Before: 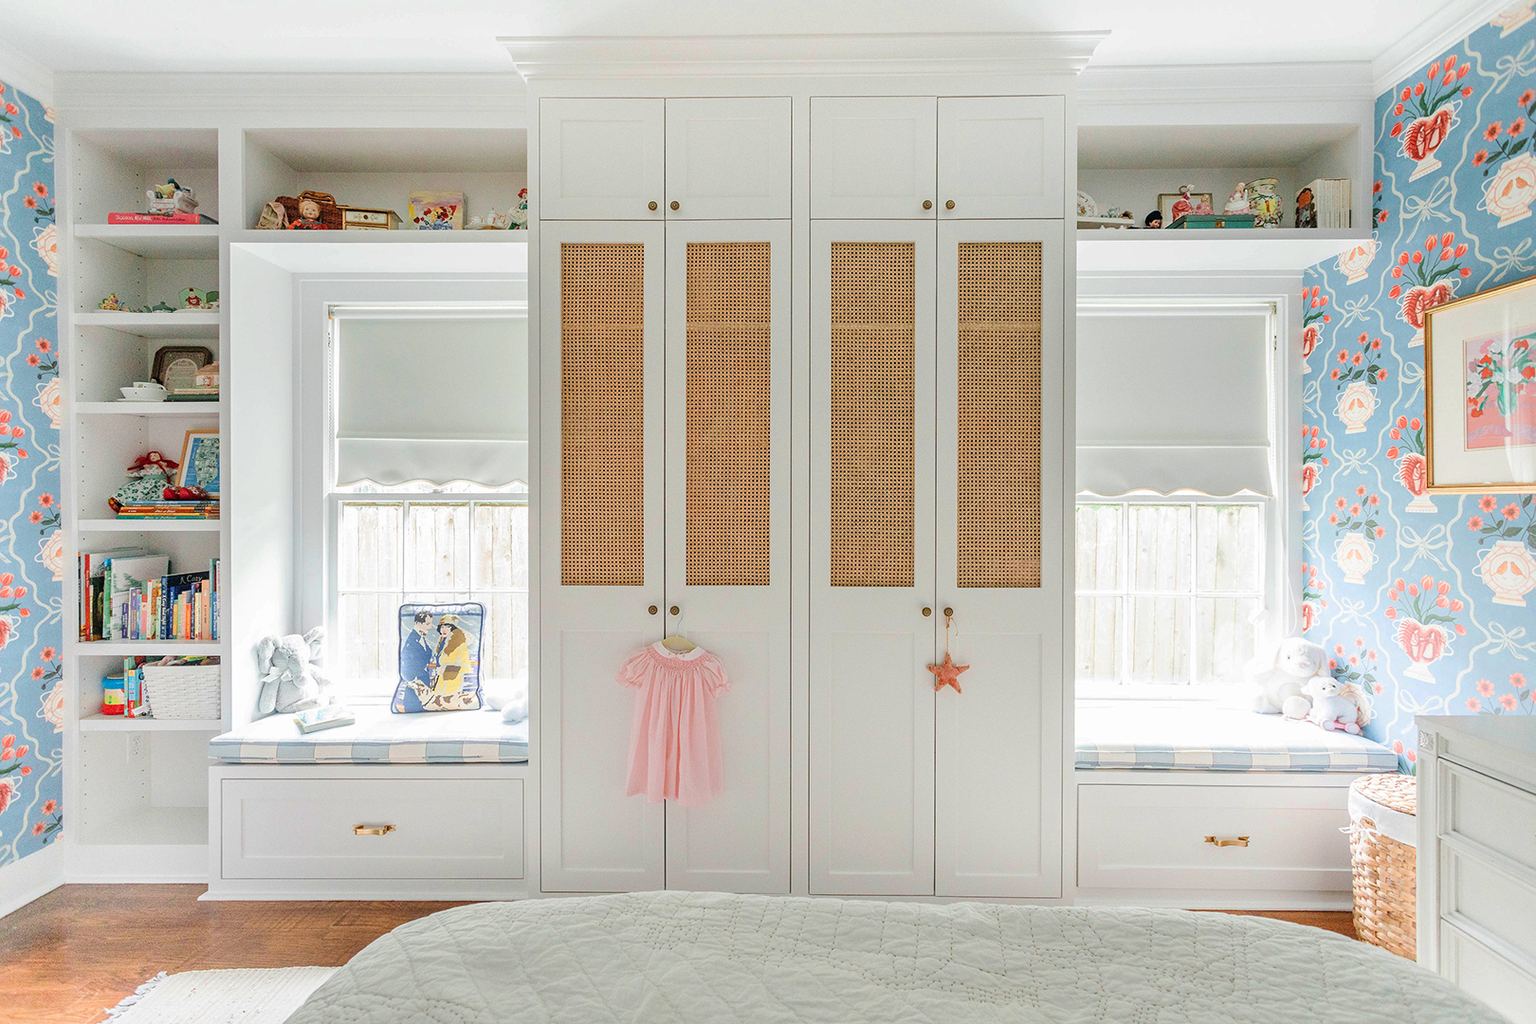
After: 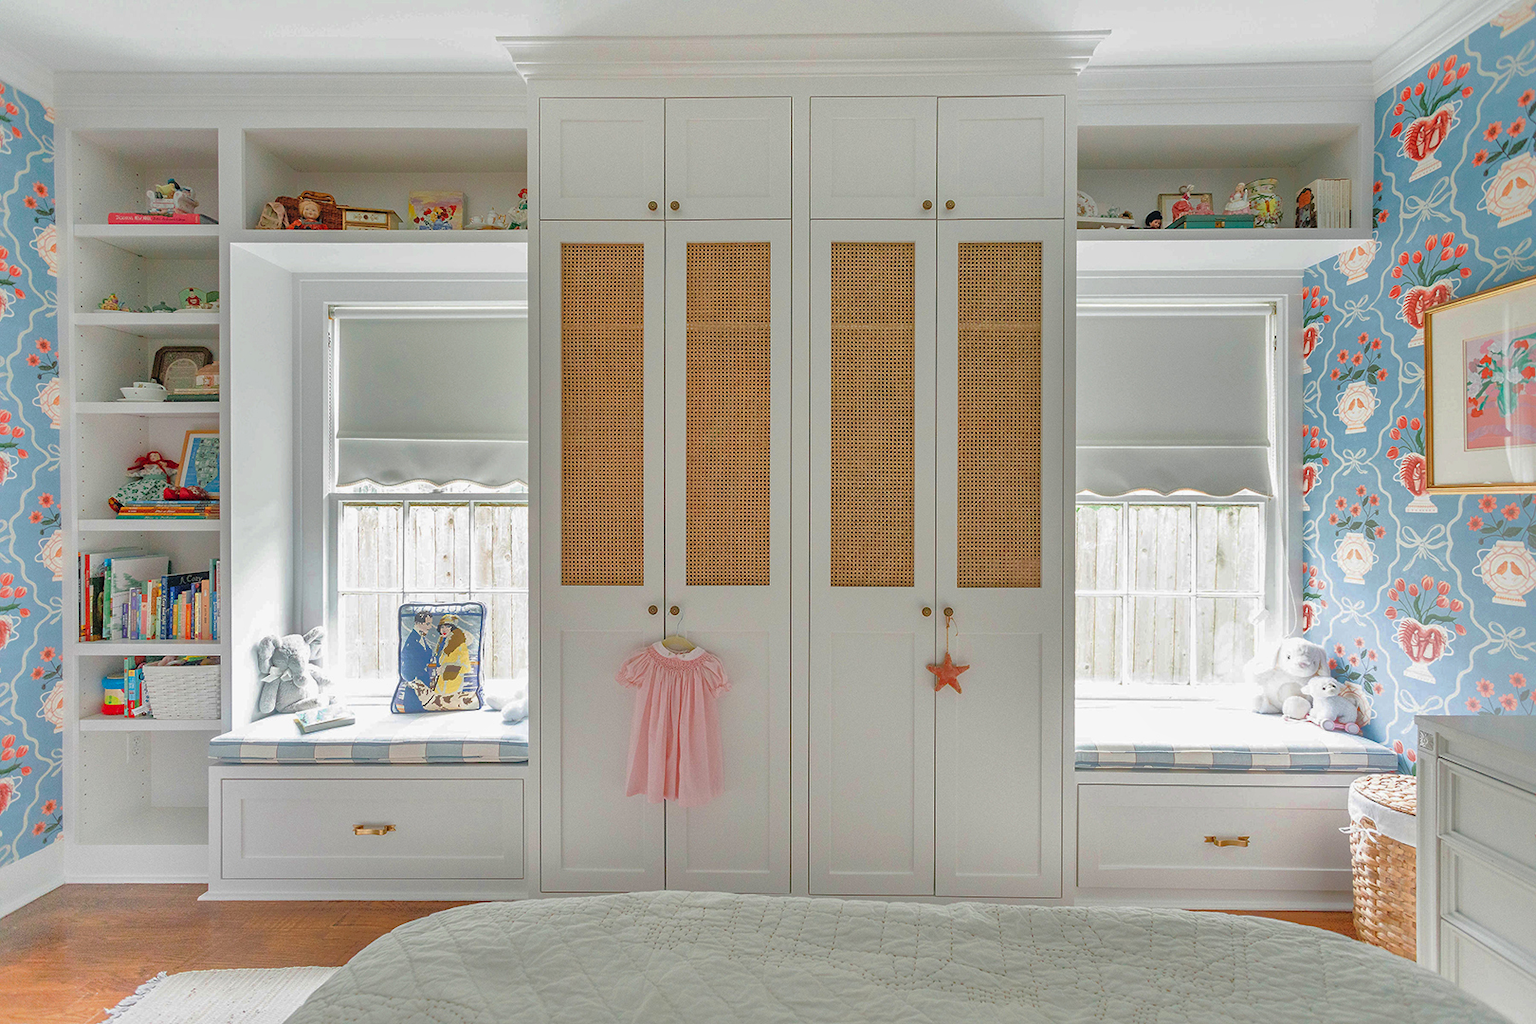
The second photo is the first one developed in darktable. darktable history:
shadows and highlights: shadows 40, highlights -60
contrast brightness saturation: contrast -0.02, brightness -0.01, saturation 0.03
